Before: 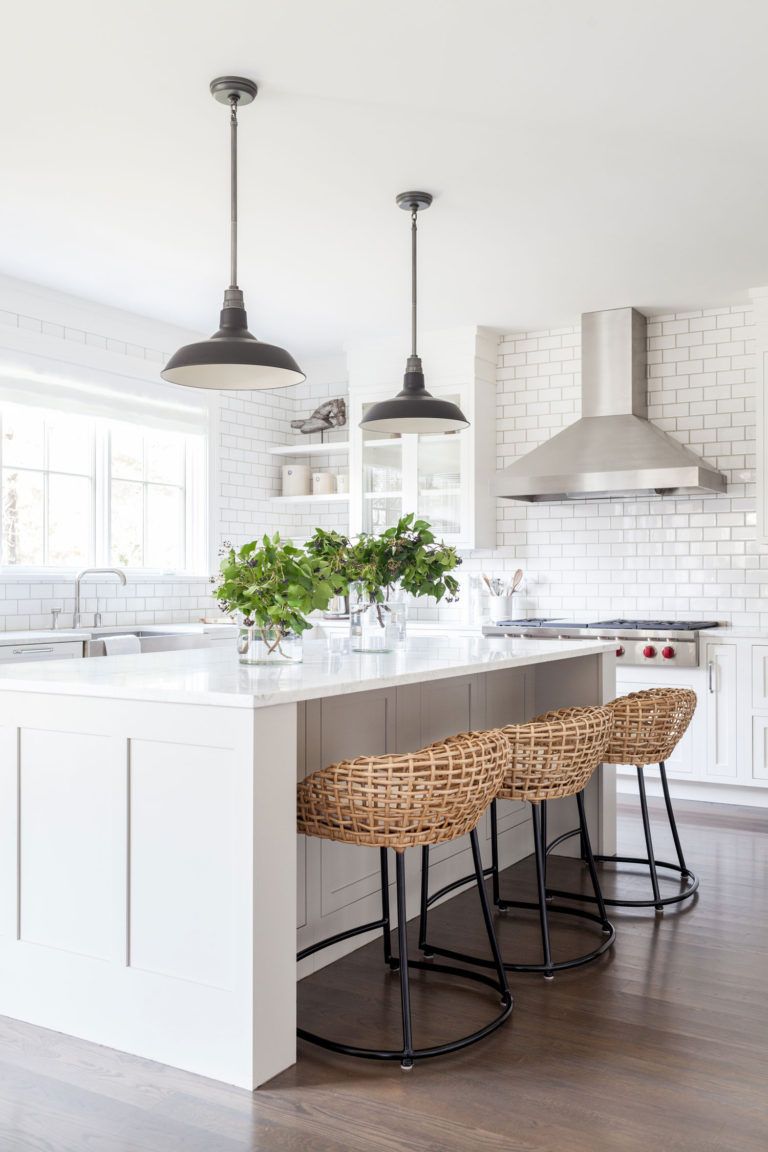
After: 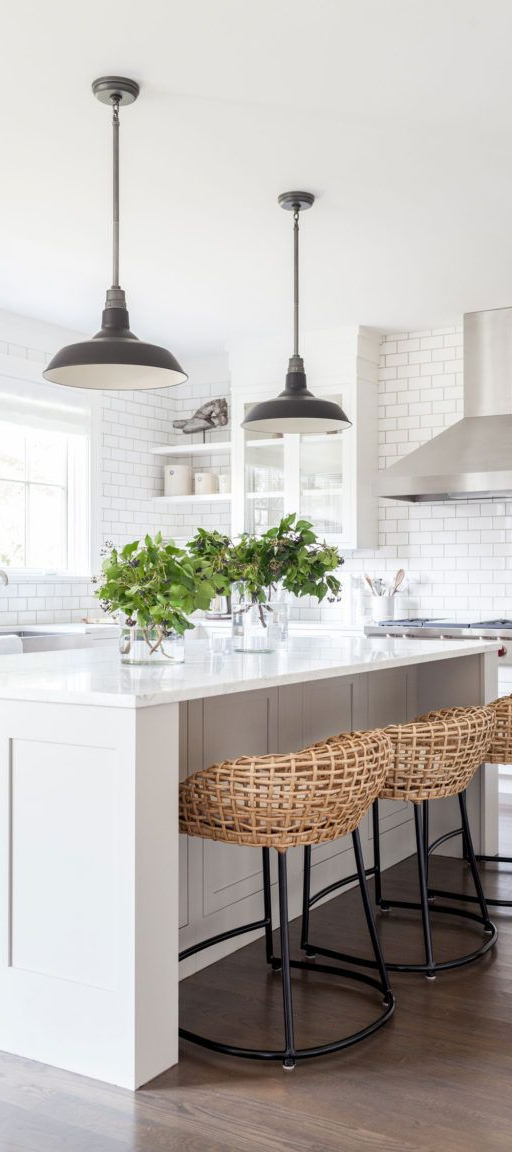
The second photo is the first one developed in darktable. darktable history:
crop: left 15.428%, right 17.841%
